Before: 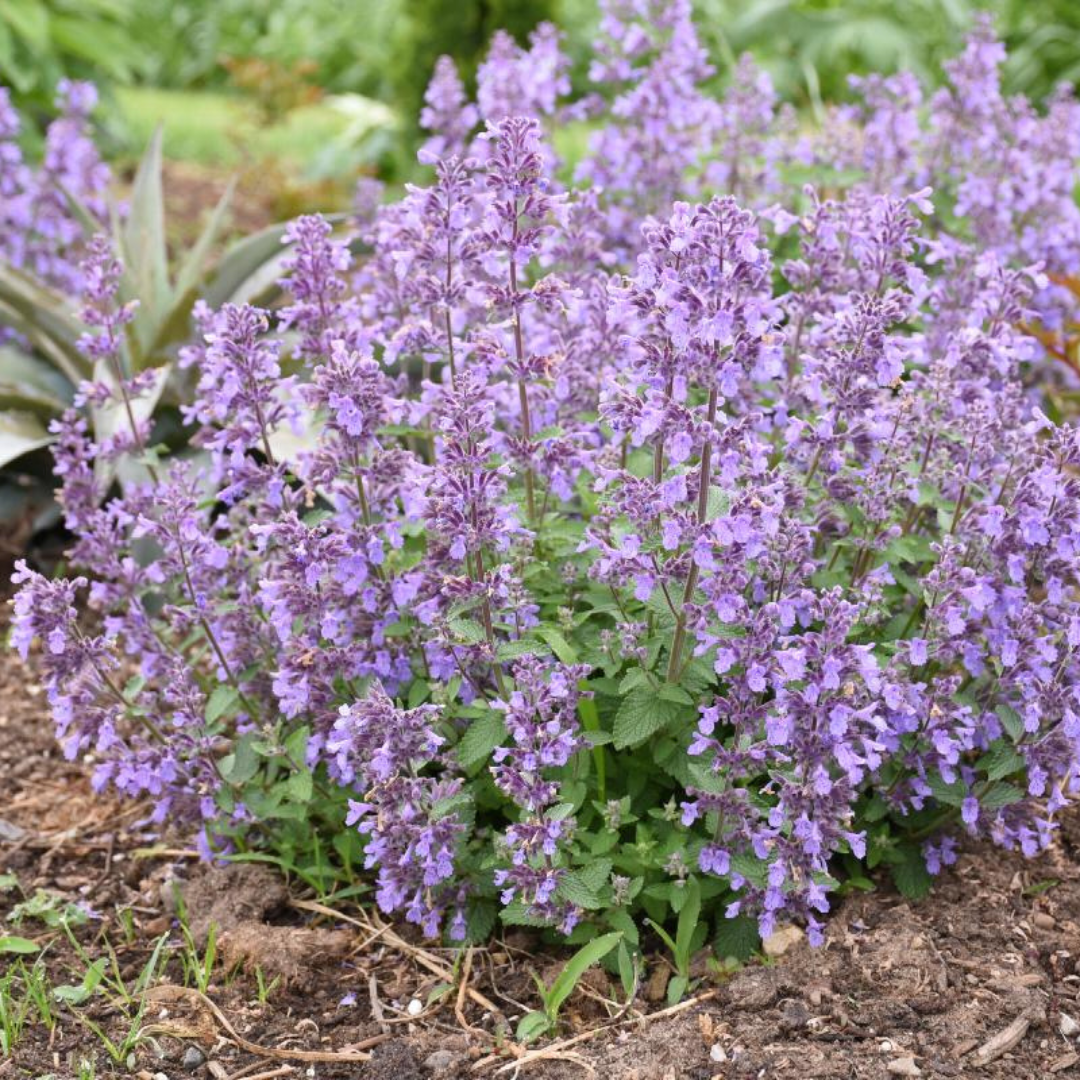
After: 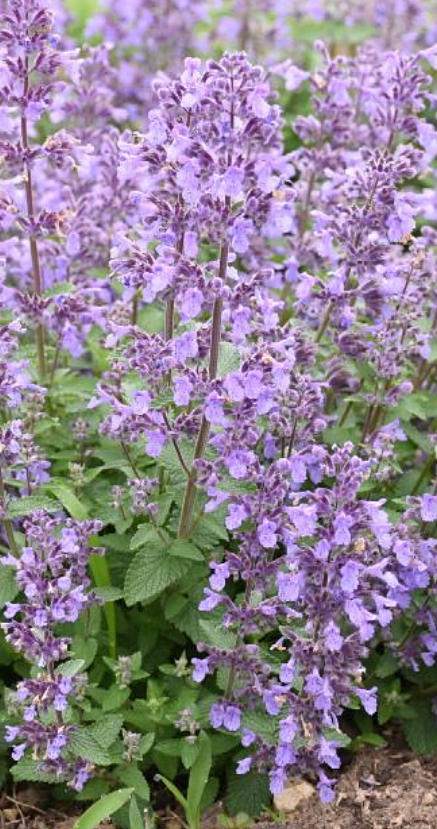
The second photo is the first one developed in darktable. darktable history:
sharpen: amount 0.217
crop: left 45.343%, top 13.385%, right 14.137%, bottom 9.85%
